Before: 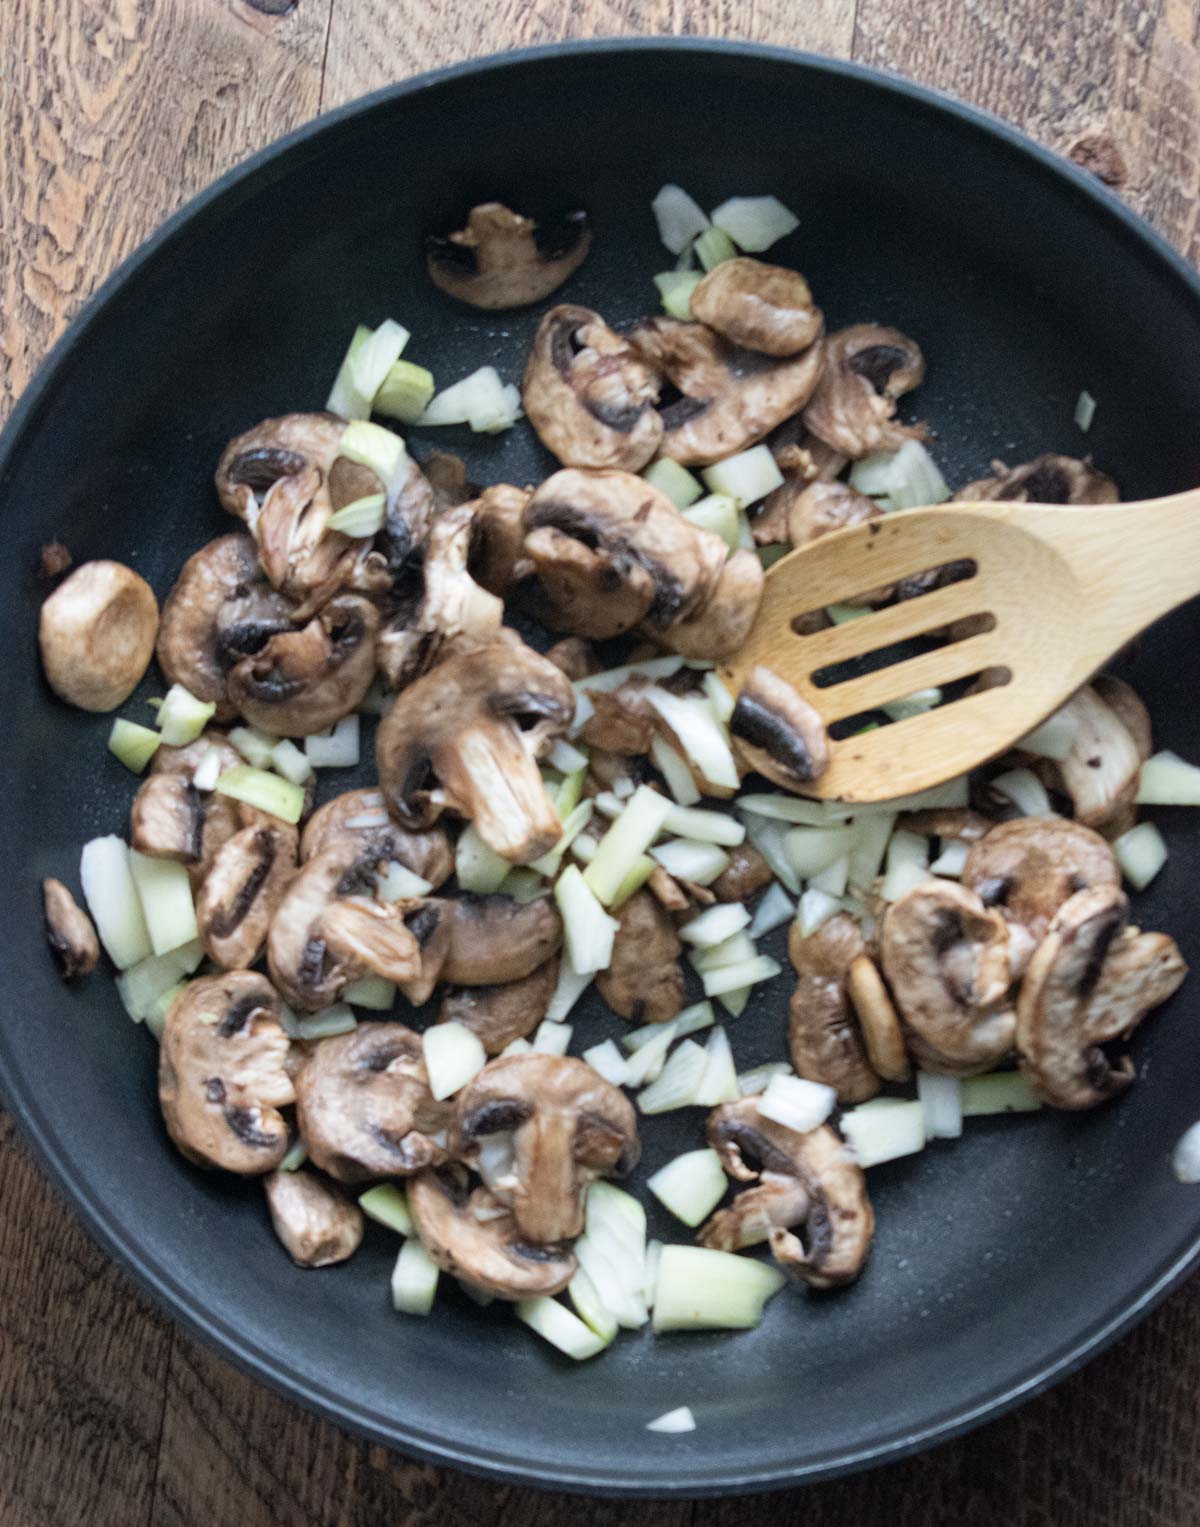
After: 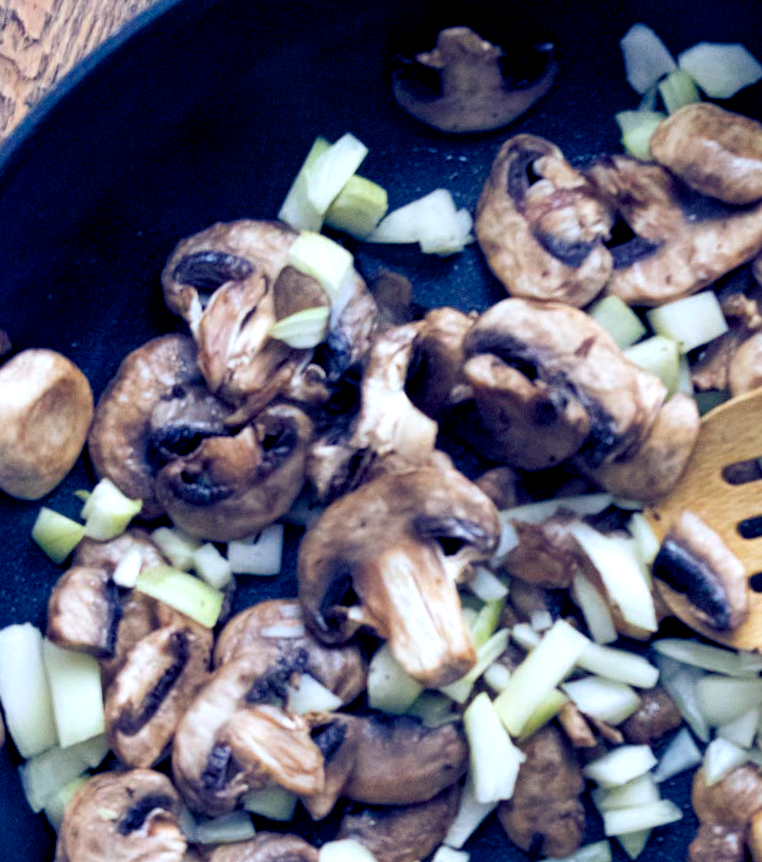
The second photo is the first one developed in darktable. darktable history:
crop and rotate: angle -4.99°, left 2.122%, top 6.945%, right 27.566%, bottom 30.519%
tone equalizer: on, module defaults
color balance rgb: shadows lift › luminance -41.13%, shadows lift › chroma 14.13%, shadows lift › hue 260°, power › luminance -3.76%, power › chroma 0.56%, power › hue 40.37°, highlights gain › luminance 16.81%, highlights gain › chroma 2.94%, highlights gain › hue 260°, global offset › luminance -0.29%, global offset › chroma 0.31%, global offset › hue 260°, perceptual saturation grading › global saturation 20%, perceptual saturation grading › highlights -13.92%, perceptual saturation grading › shadows 50%
vibrance: on, module defaults
